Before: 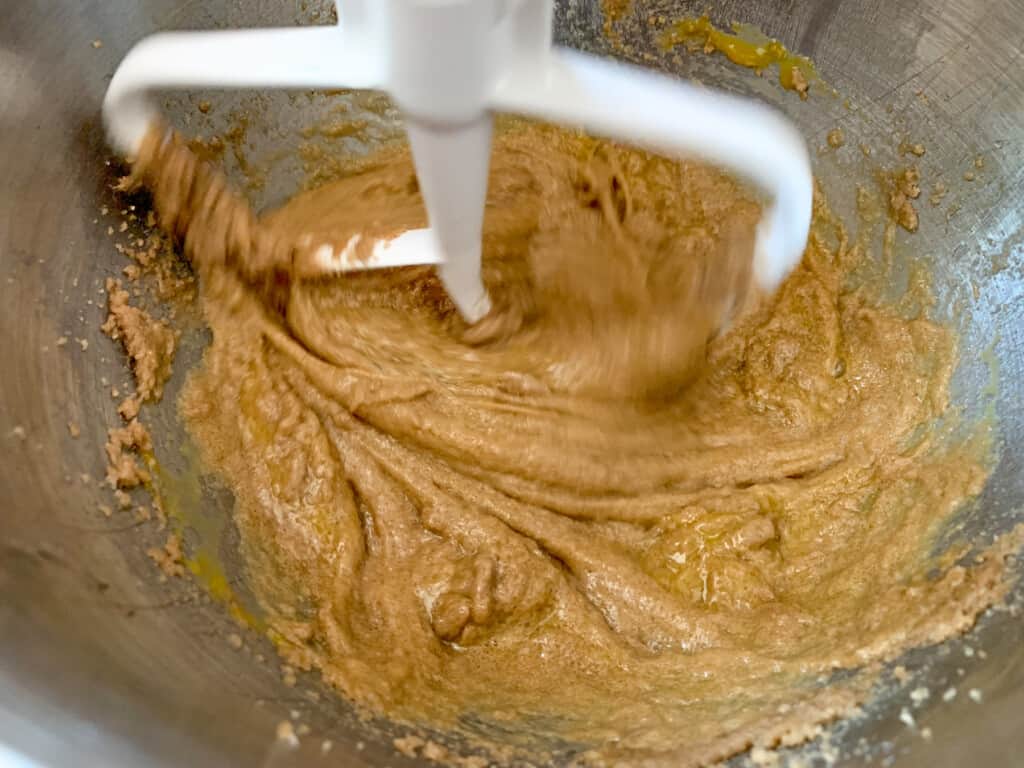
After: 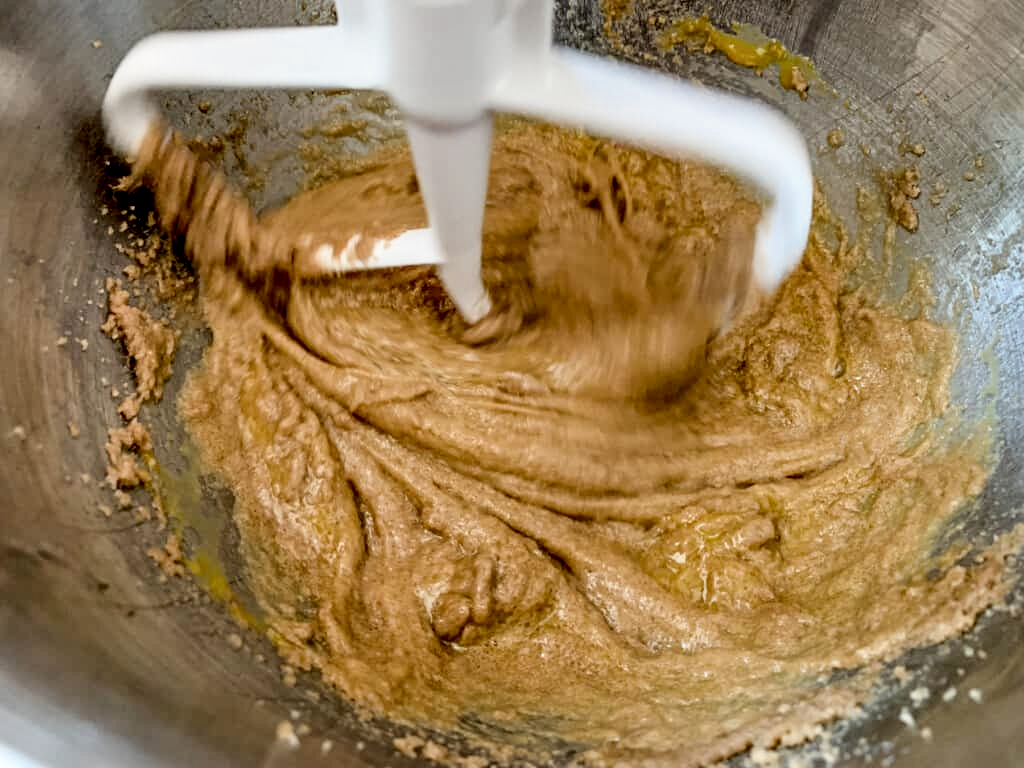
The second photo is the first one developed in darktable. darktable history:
filmic rgb: black relative exposure -7.65 EV, white relative exposure 4.56 EV, hardness 3.61
local contrast: highlights 65%, shadows 54%, detail 169%, midtone range 0.514
